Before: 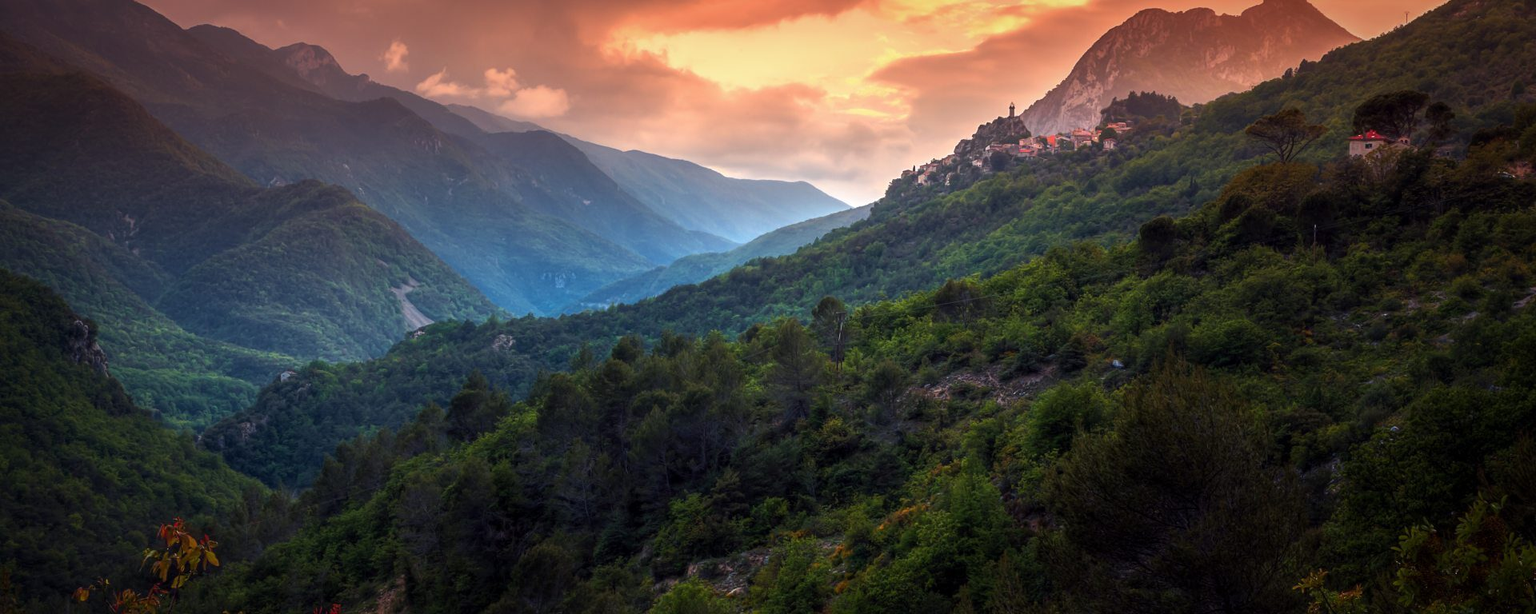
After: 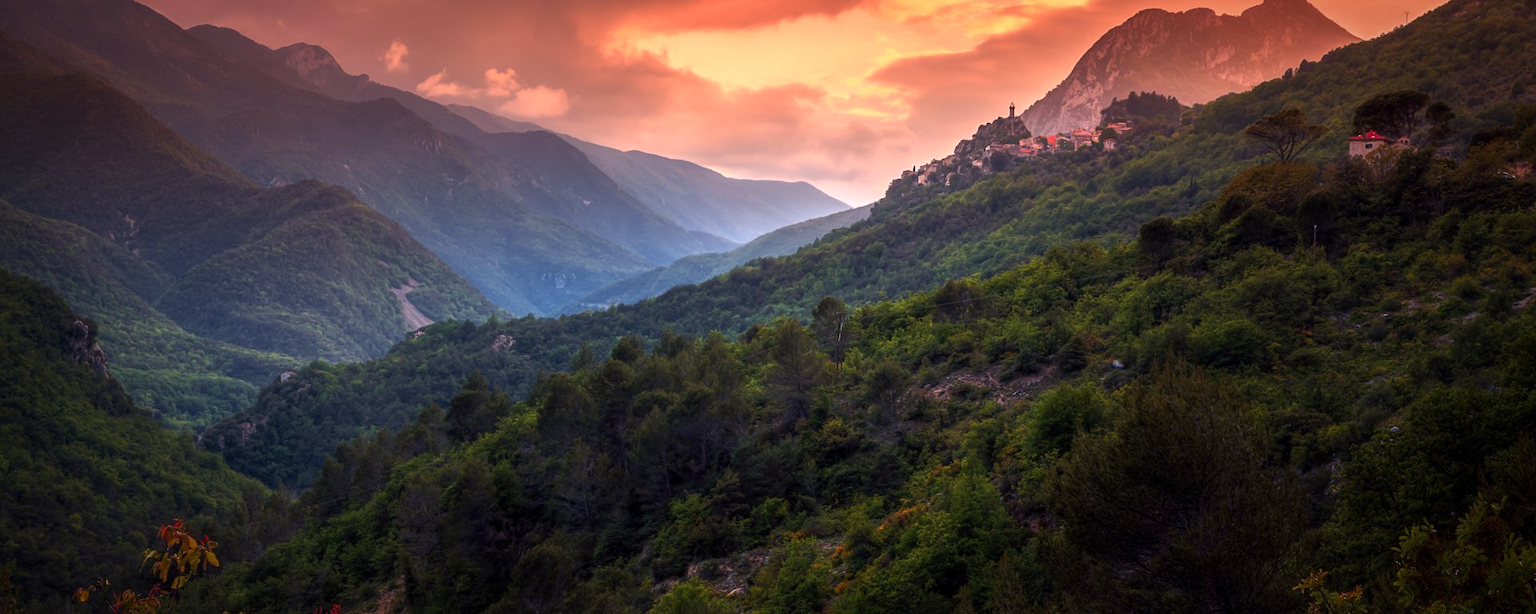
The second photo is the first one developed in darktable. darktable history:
color correction: highlights a* 14.52, highlights b* 4.84
